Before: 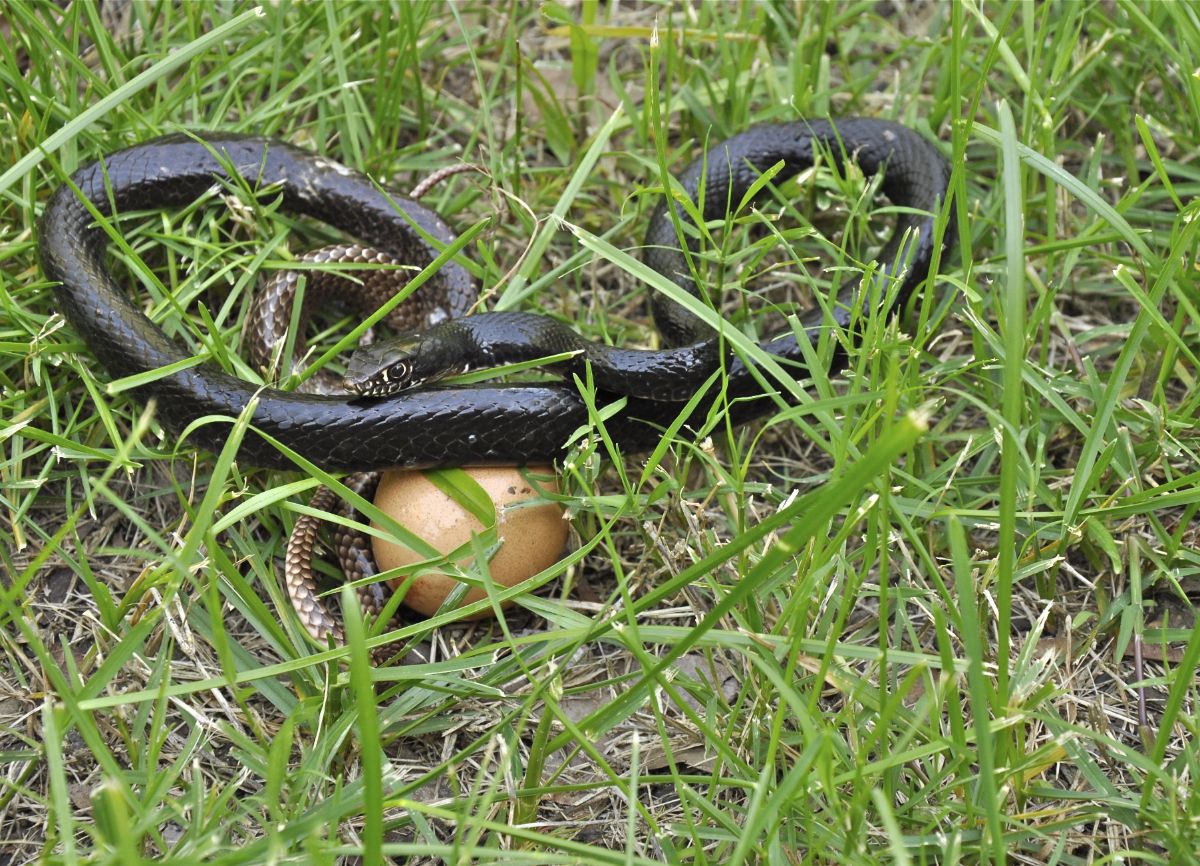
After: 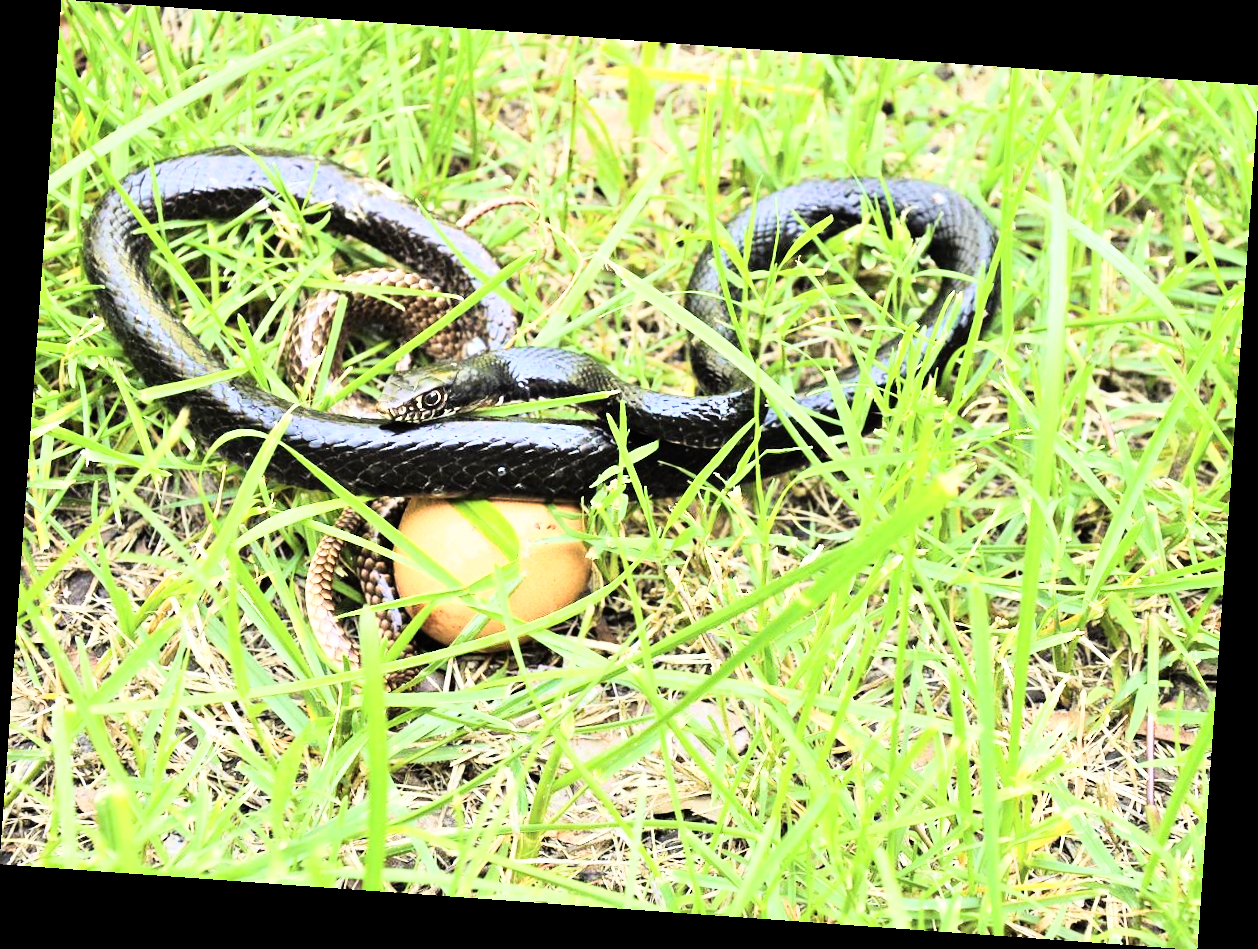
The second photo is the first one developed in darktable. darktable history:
exposure: black level correction 0, exposure 0.7 EV, compensate exposure bias true, compensate highlight preservation false
velvia: strength 45%
rotate and perspective: rotation 4.1°, automatic cropping off
rgb curve: curves: ch0 [(0, 0) (0.21, 0.15) (0.24, 0.21) (0.5, 0.75) (0.75, 0.96) (0.89, 0.99) (1, 1)]; ch1 [(0, 0.02) (0.21, 0.13) (0.25, 0.2) (0.5, 0.67) (0.75, 0.9) (0.89, 0.97) (1, 1)]; ch2 [(0, 0.02) (0.21, 0.13) (0.25, 0.2) (0.5, 0.67) (0.75, 0.9) (0.89, 0.97) (1, 1)], compensate middle gray true
